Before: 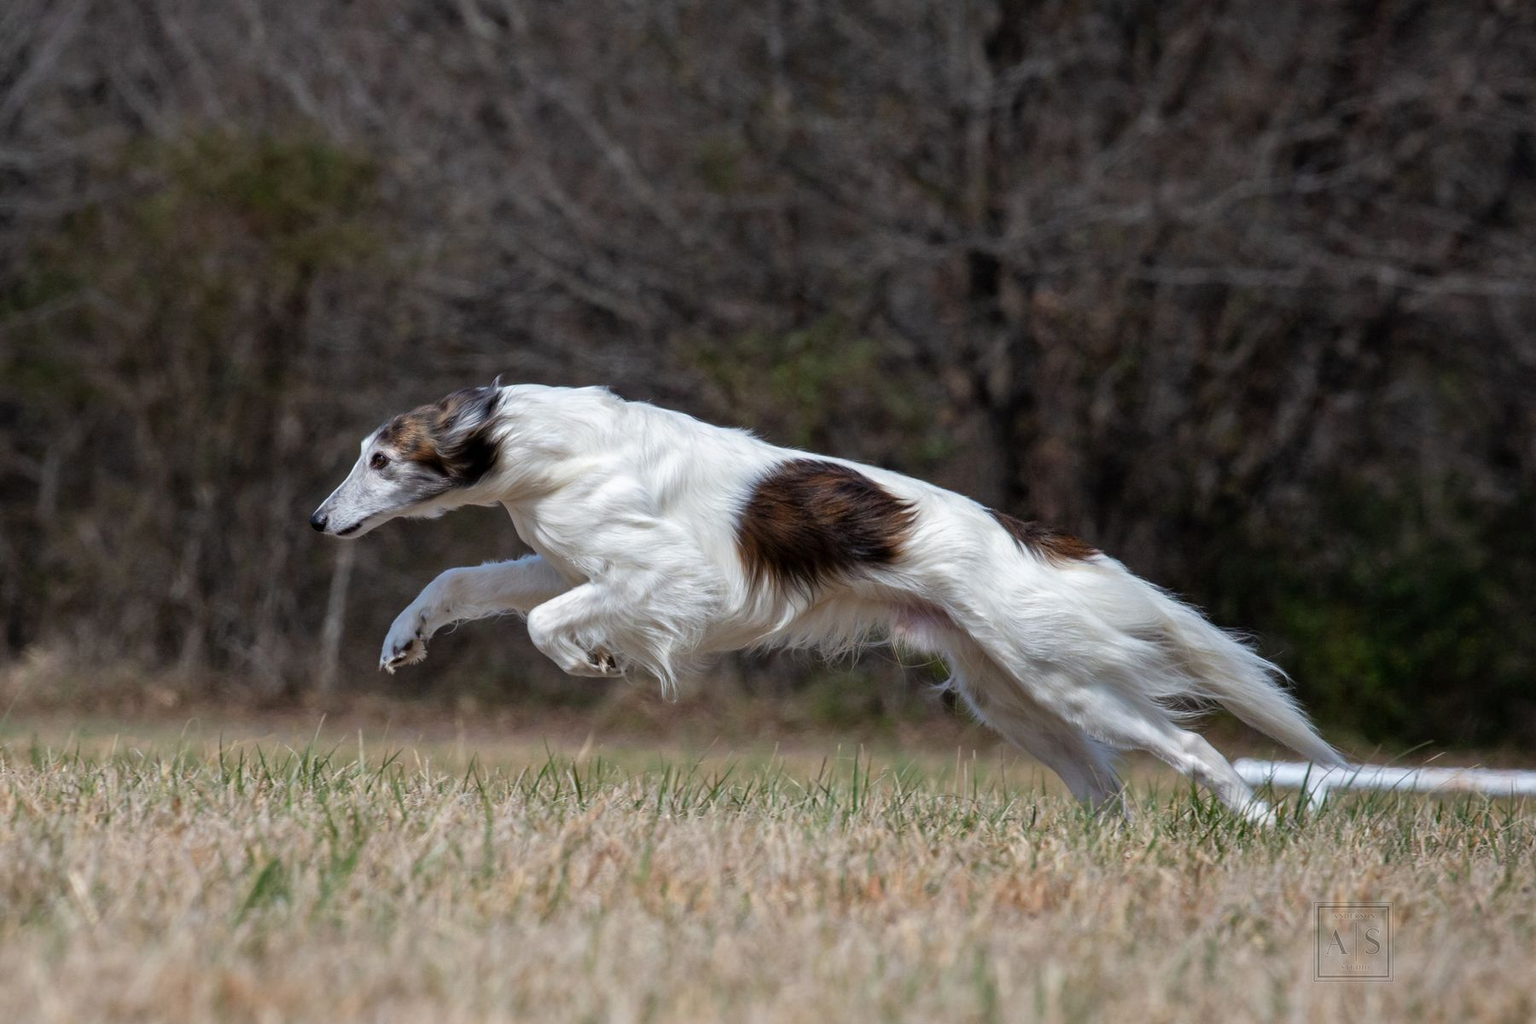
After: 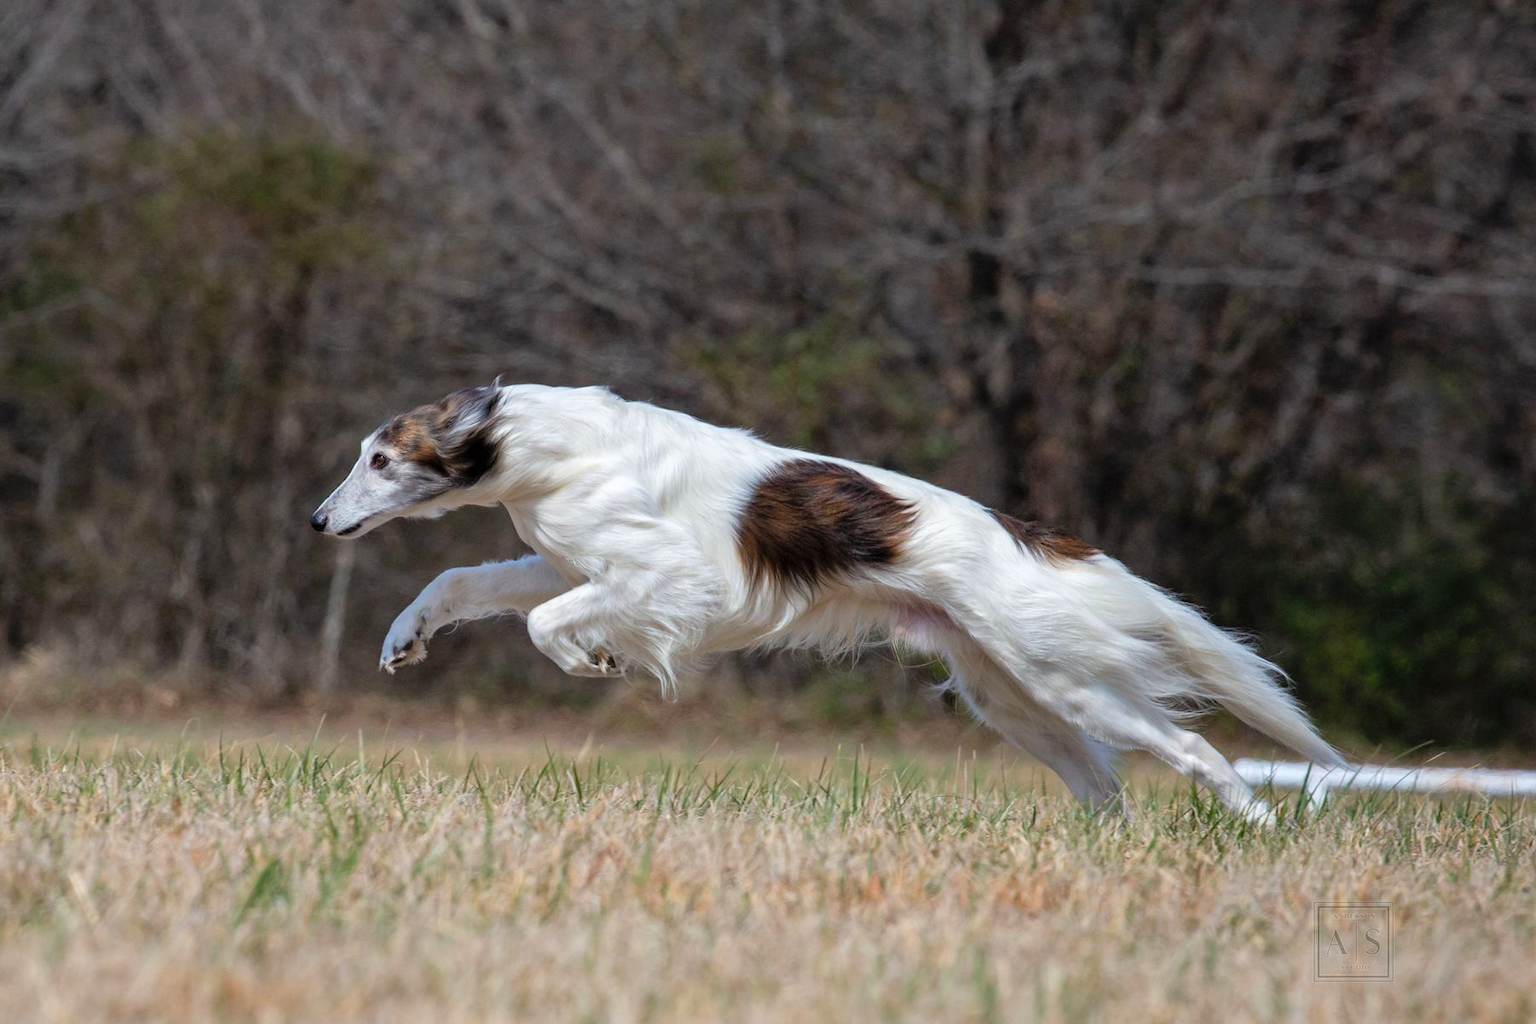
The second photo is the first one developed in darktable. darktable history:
white balance: emerald 1
contrast brightness saturation: brightness 0.09, saturation 0.19
